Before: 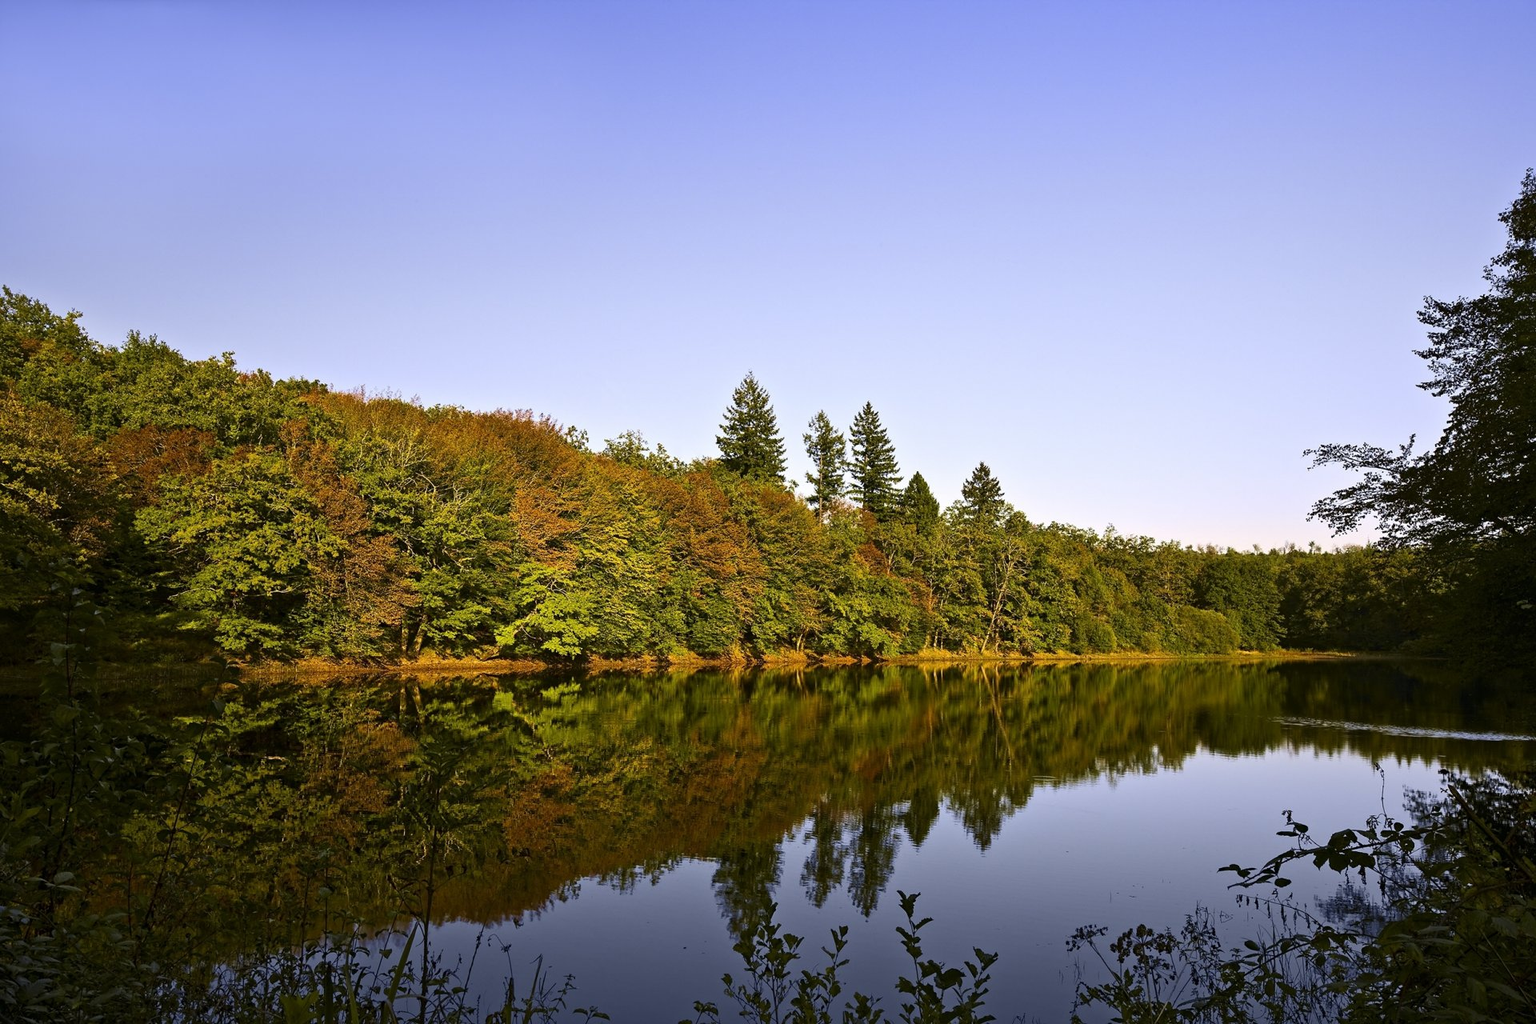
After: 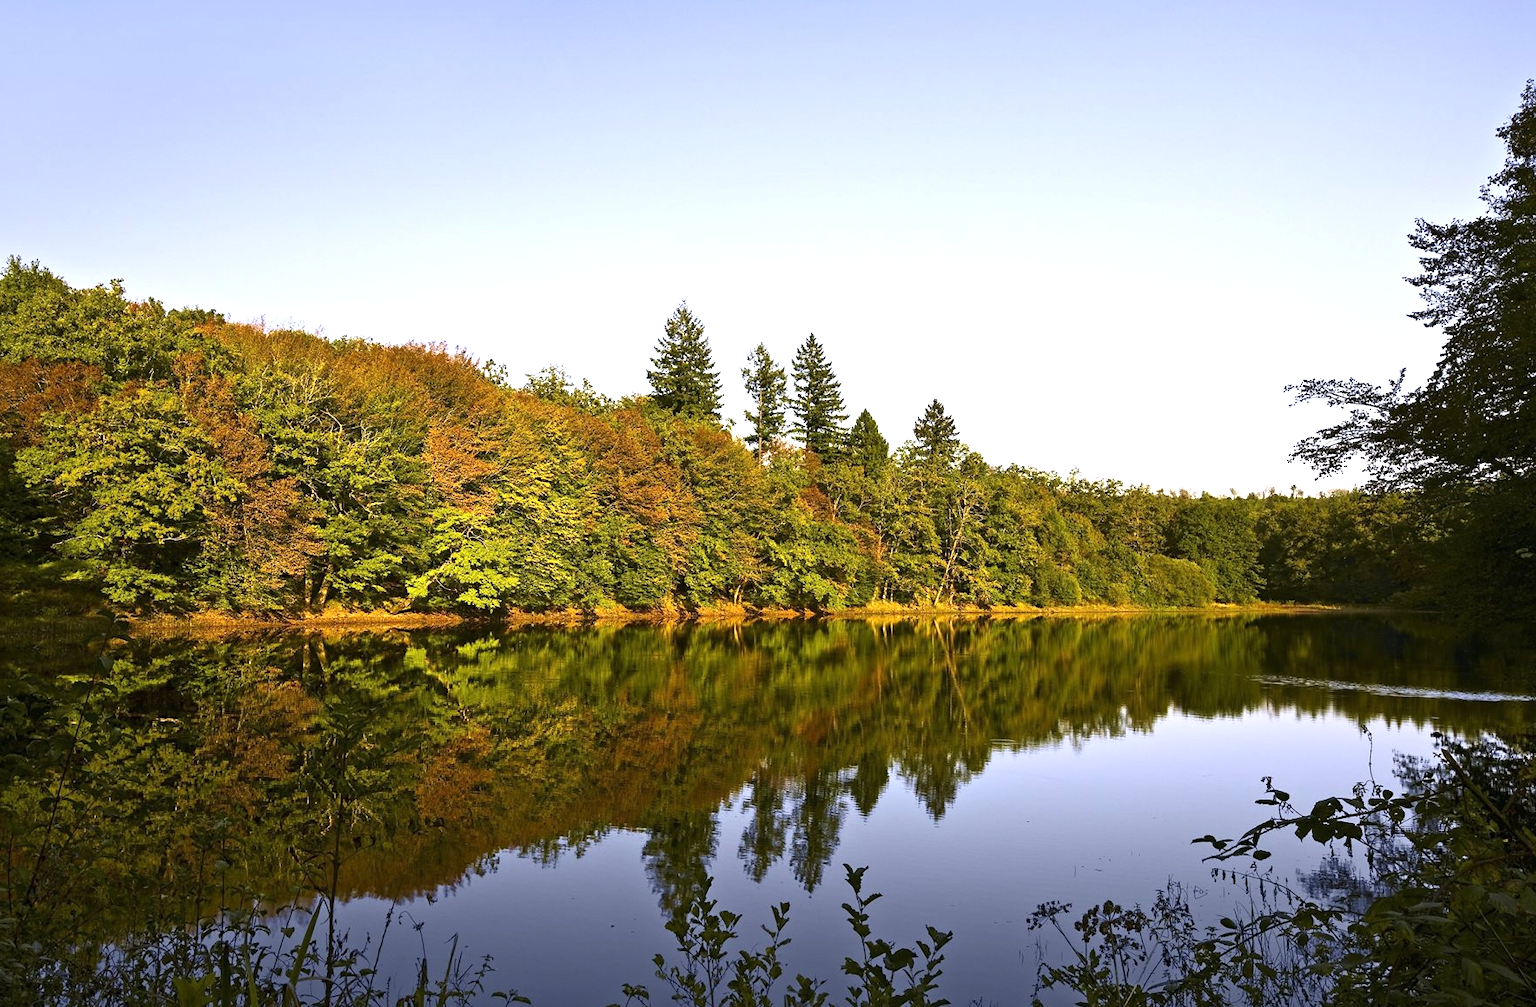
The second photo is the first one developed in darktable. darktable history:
exposure: black level correction 0, exposure 0.679 EV, compensate highlight preservation false
crop and rotate: left 7.917%, top 9.348%
